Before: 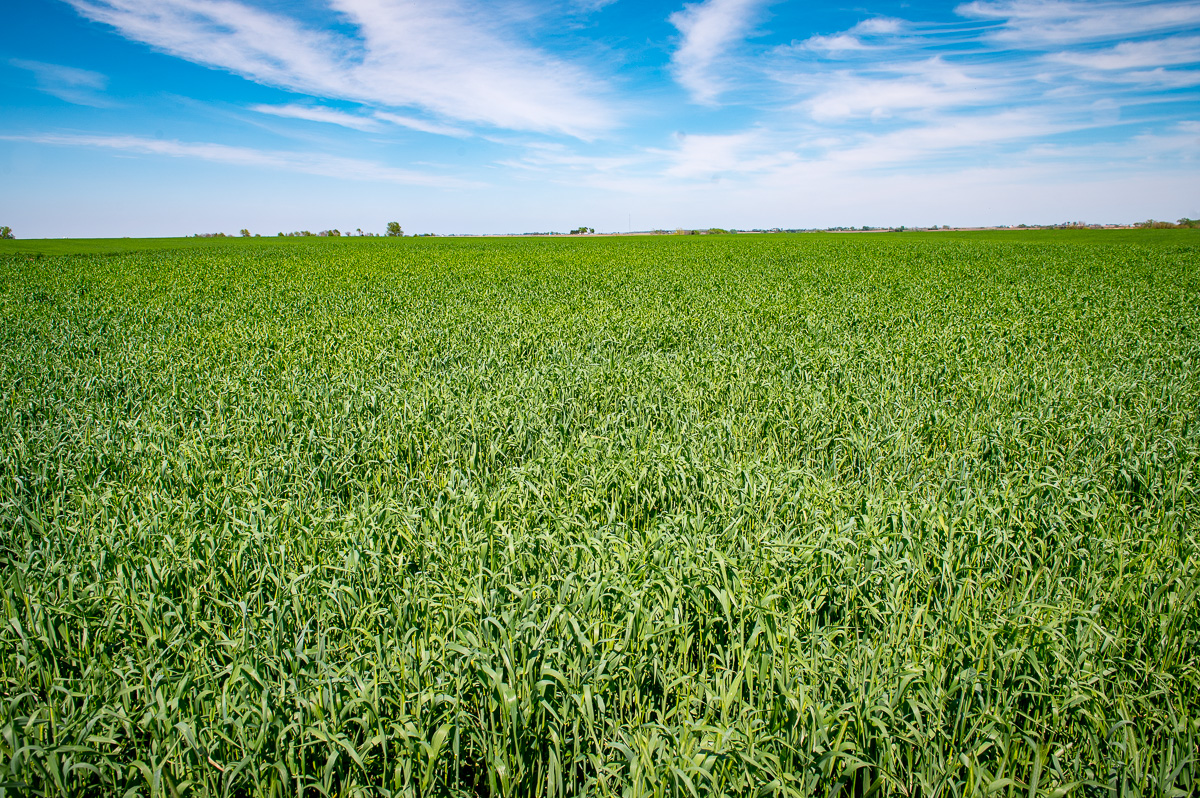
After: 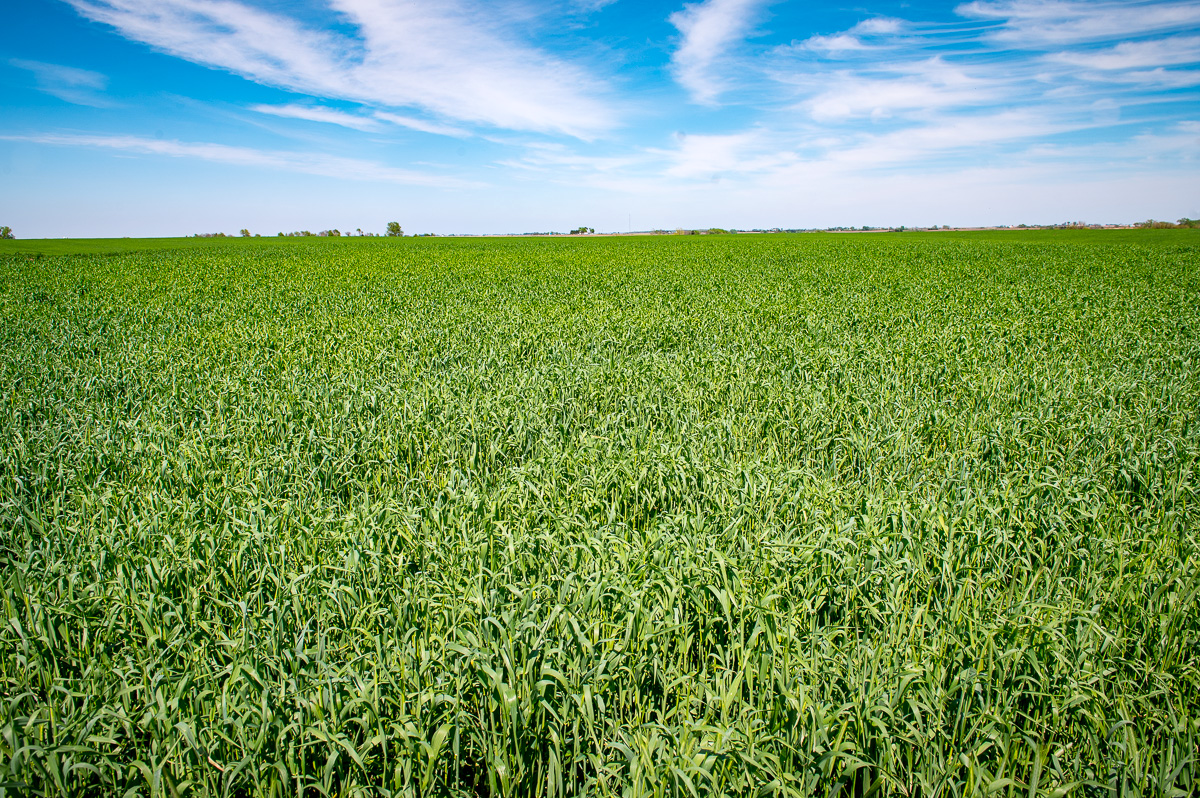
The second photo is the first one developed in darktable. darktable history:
exposure: exposure 0.079 EV, compensate highlight preservation false
